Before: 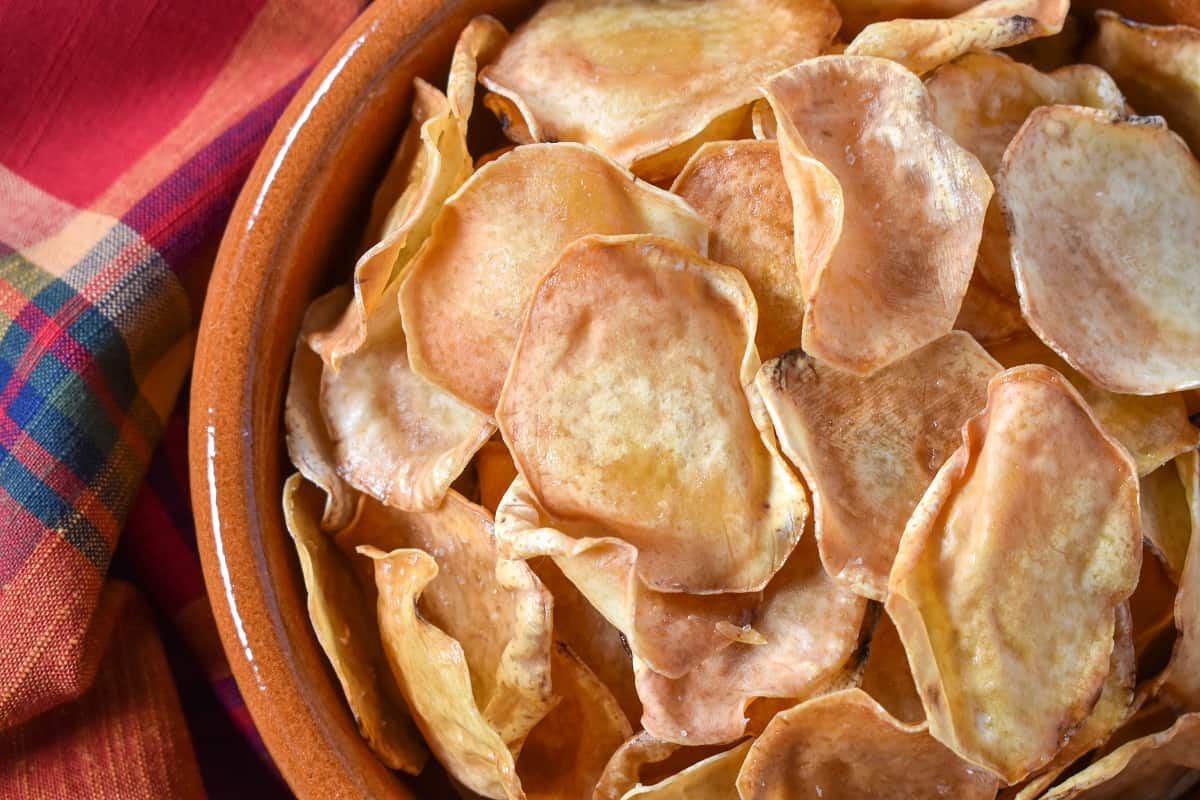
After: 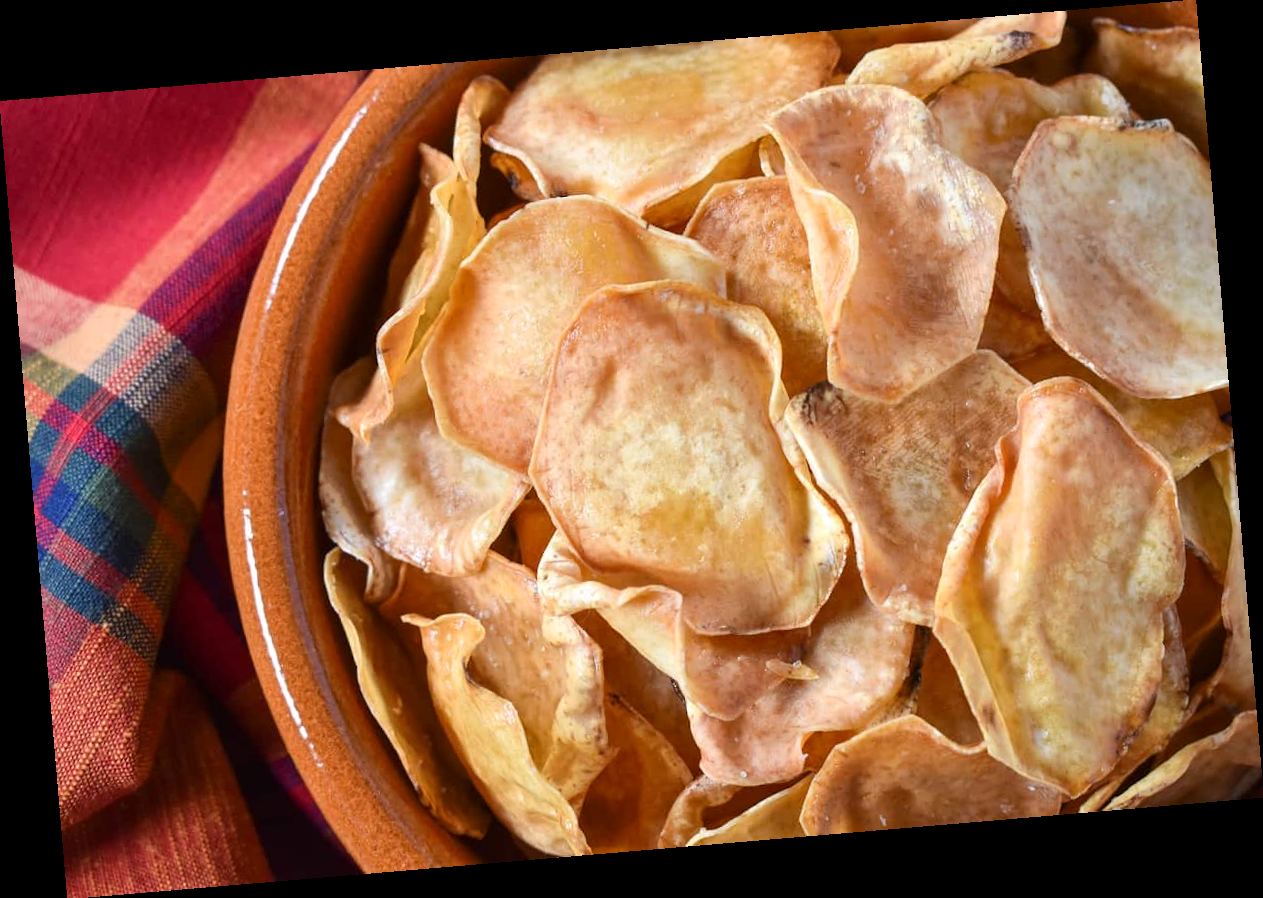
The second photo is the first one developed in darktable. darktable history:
contrast brightness saturation: contrast 0.1, brightness 0.02, saturation 0.02
rotate and perspective: rotation -4.86°, automatic cropping off
